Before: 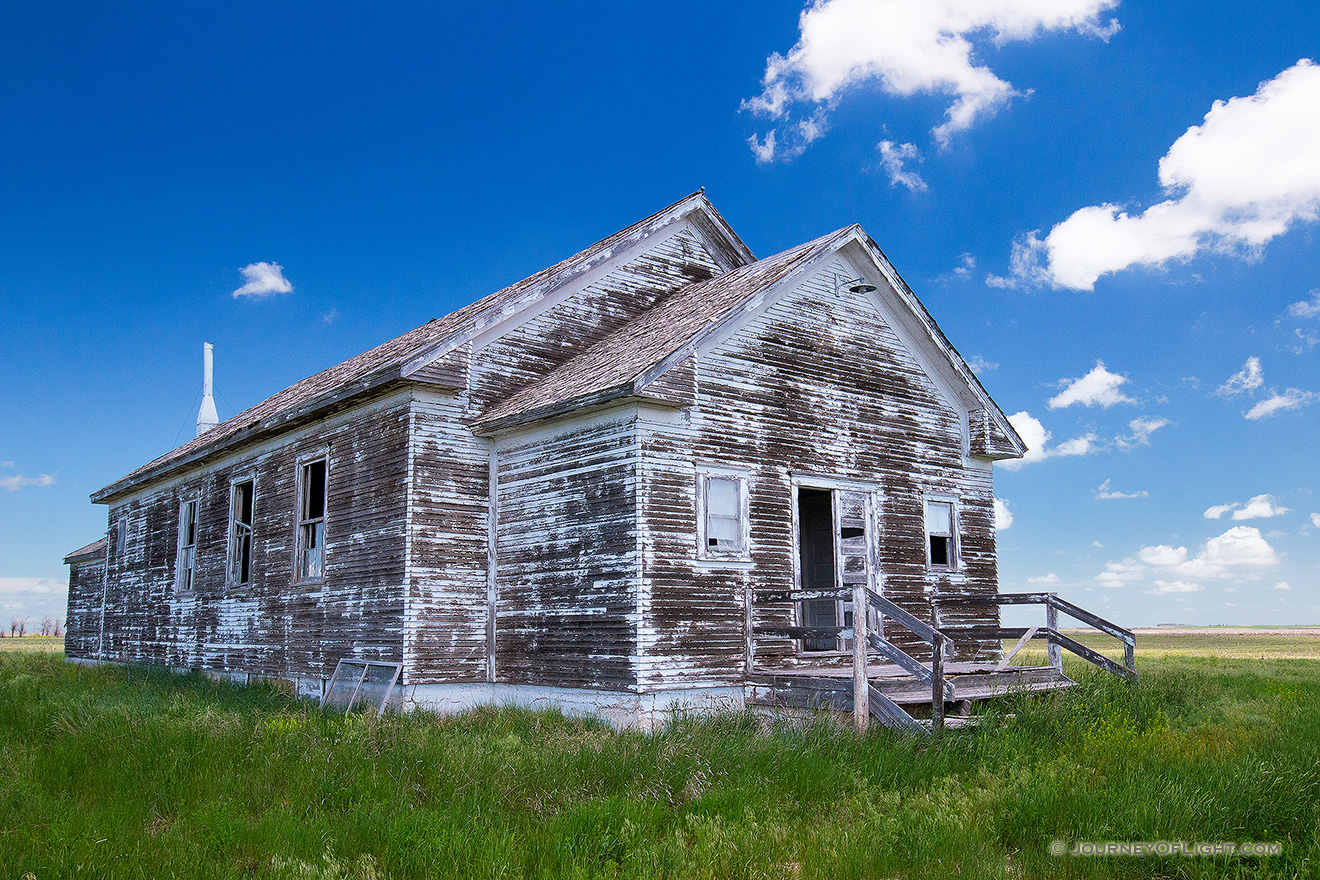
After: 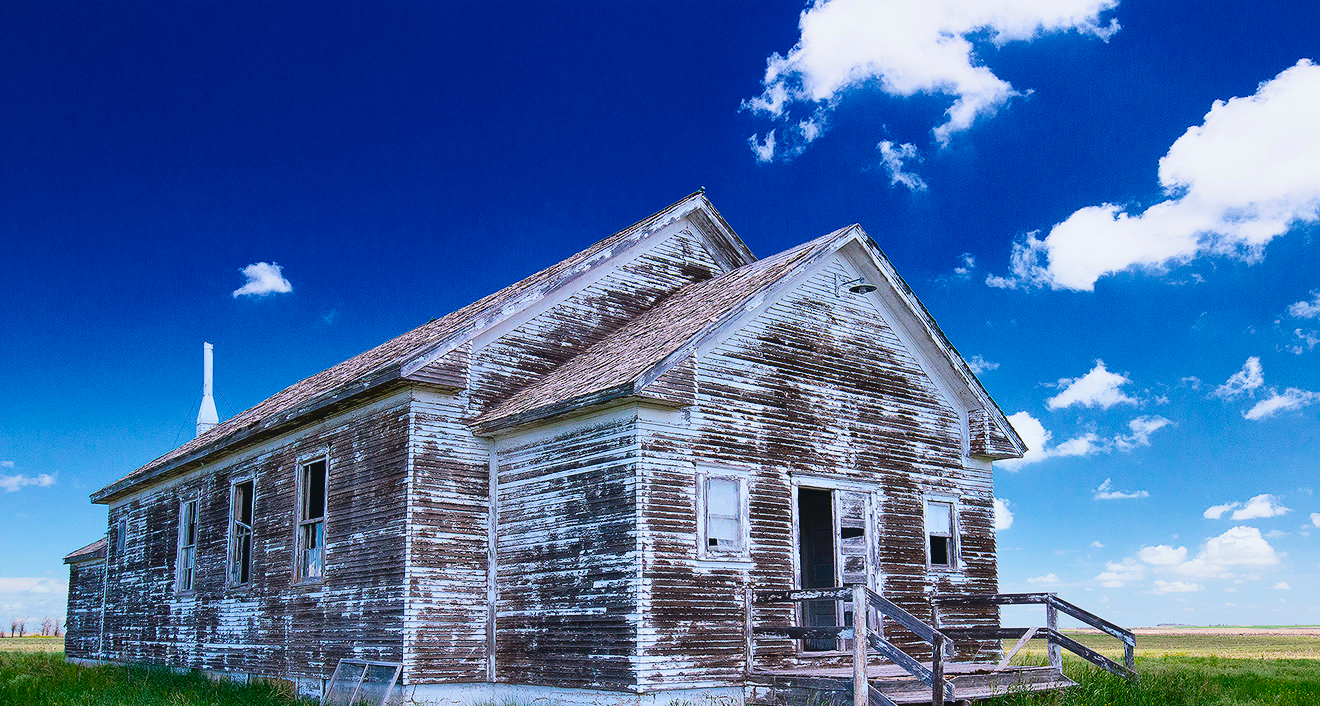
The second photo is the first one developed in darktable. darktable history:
crop: bottom 19.696%
color balance rgb: perceptual saturation grading › global saturation 19.559%, saturation formula JzAzBz (2021)
tone curve: curves: ch0 [(0, 0.047) (0.15, 0.127) (0.46, 0.466) (0.751, 0.788) (1, 0.961)]; ch1 [(0, 0) (0.43, 0.408) (0.476, 0.469) (0.505, 0.501) (0.553, 0.557) (0.592, 0.58) (0.631, 0.625) (1, 1)]; ch2 [(0, 0) (0.505, 0.495) (0.55, 0.557) (0.583, 0.573) (1, 1)], color space Lab, independent channels, preserve colors none
local contrast: mode bilateral grid, contrast 11, coarseness 25, detail 111%, midtone range 0.2
